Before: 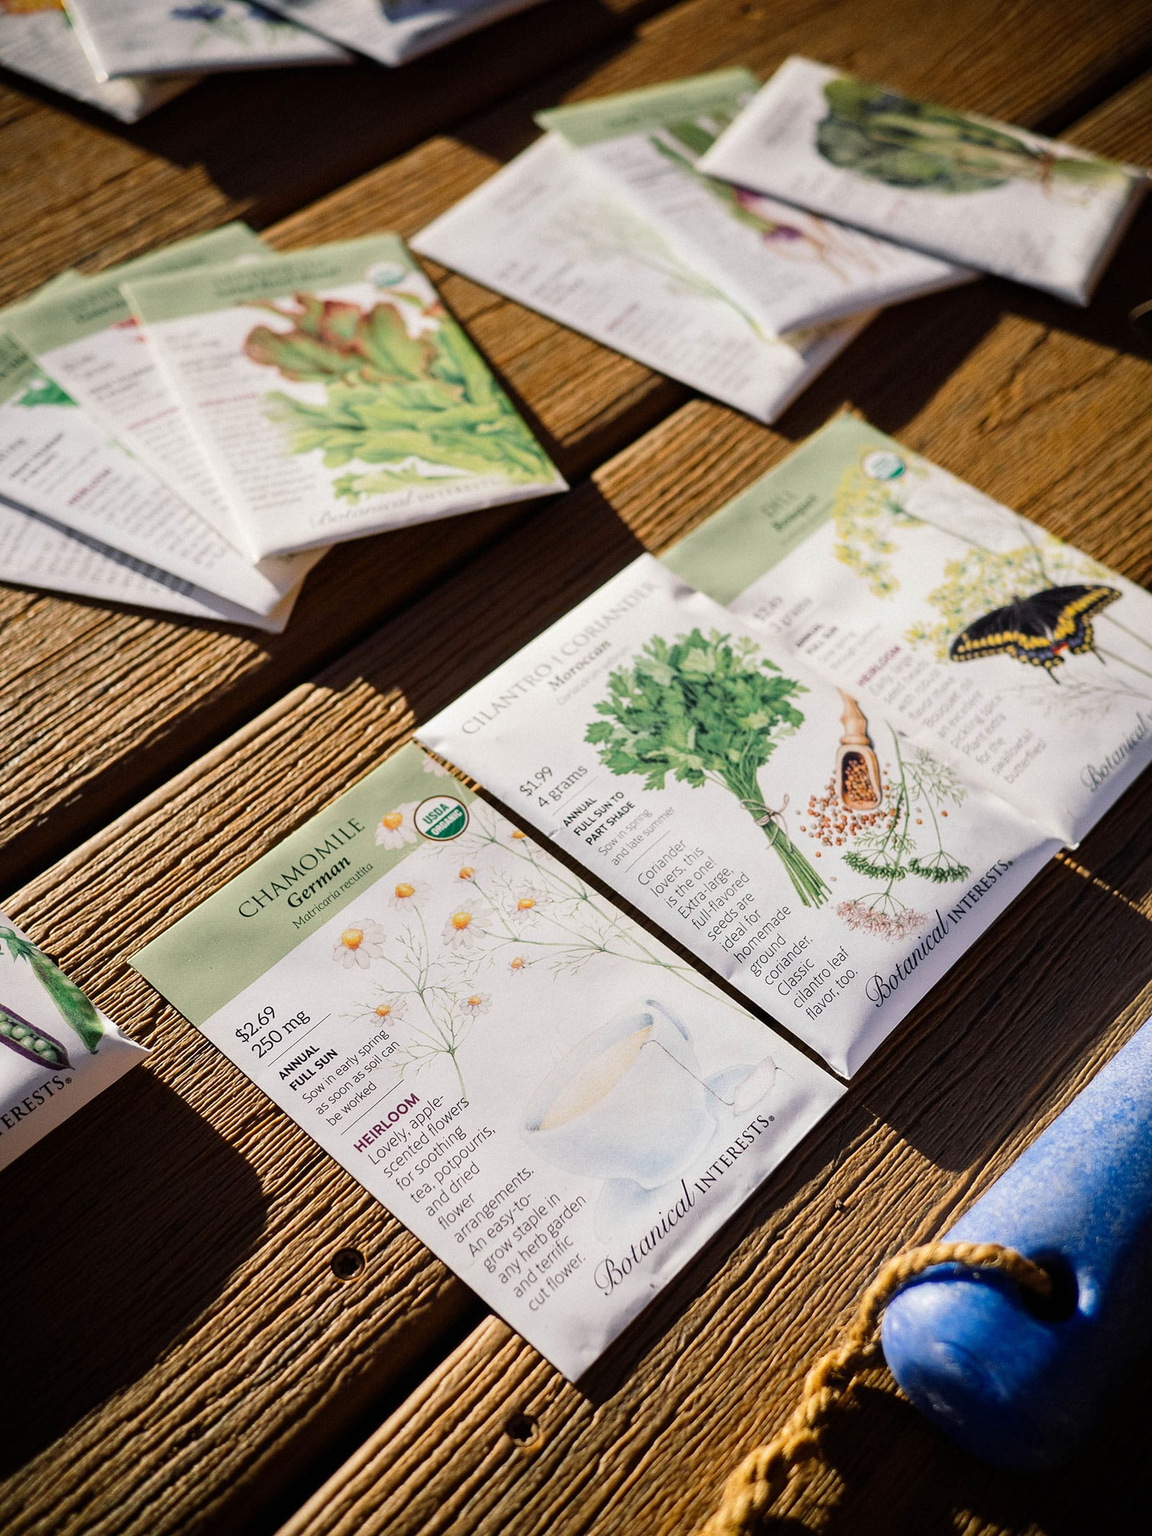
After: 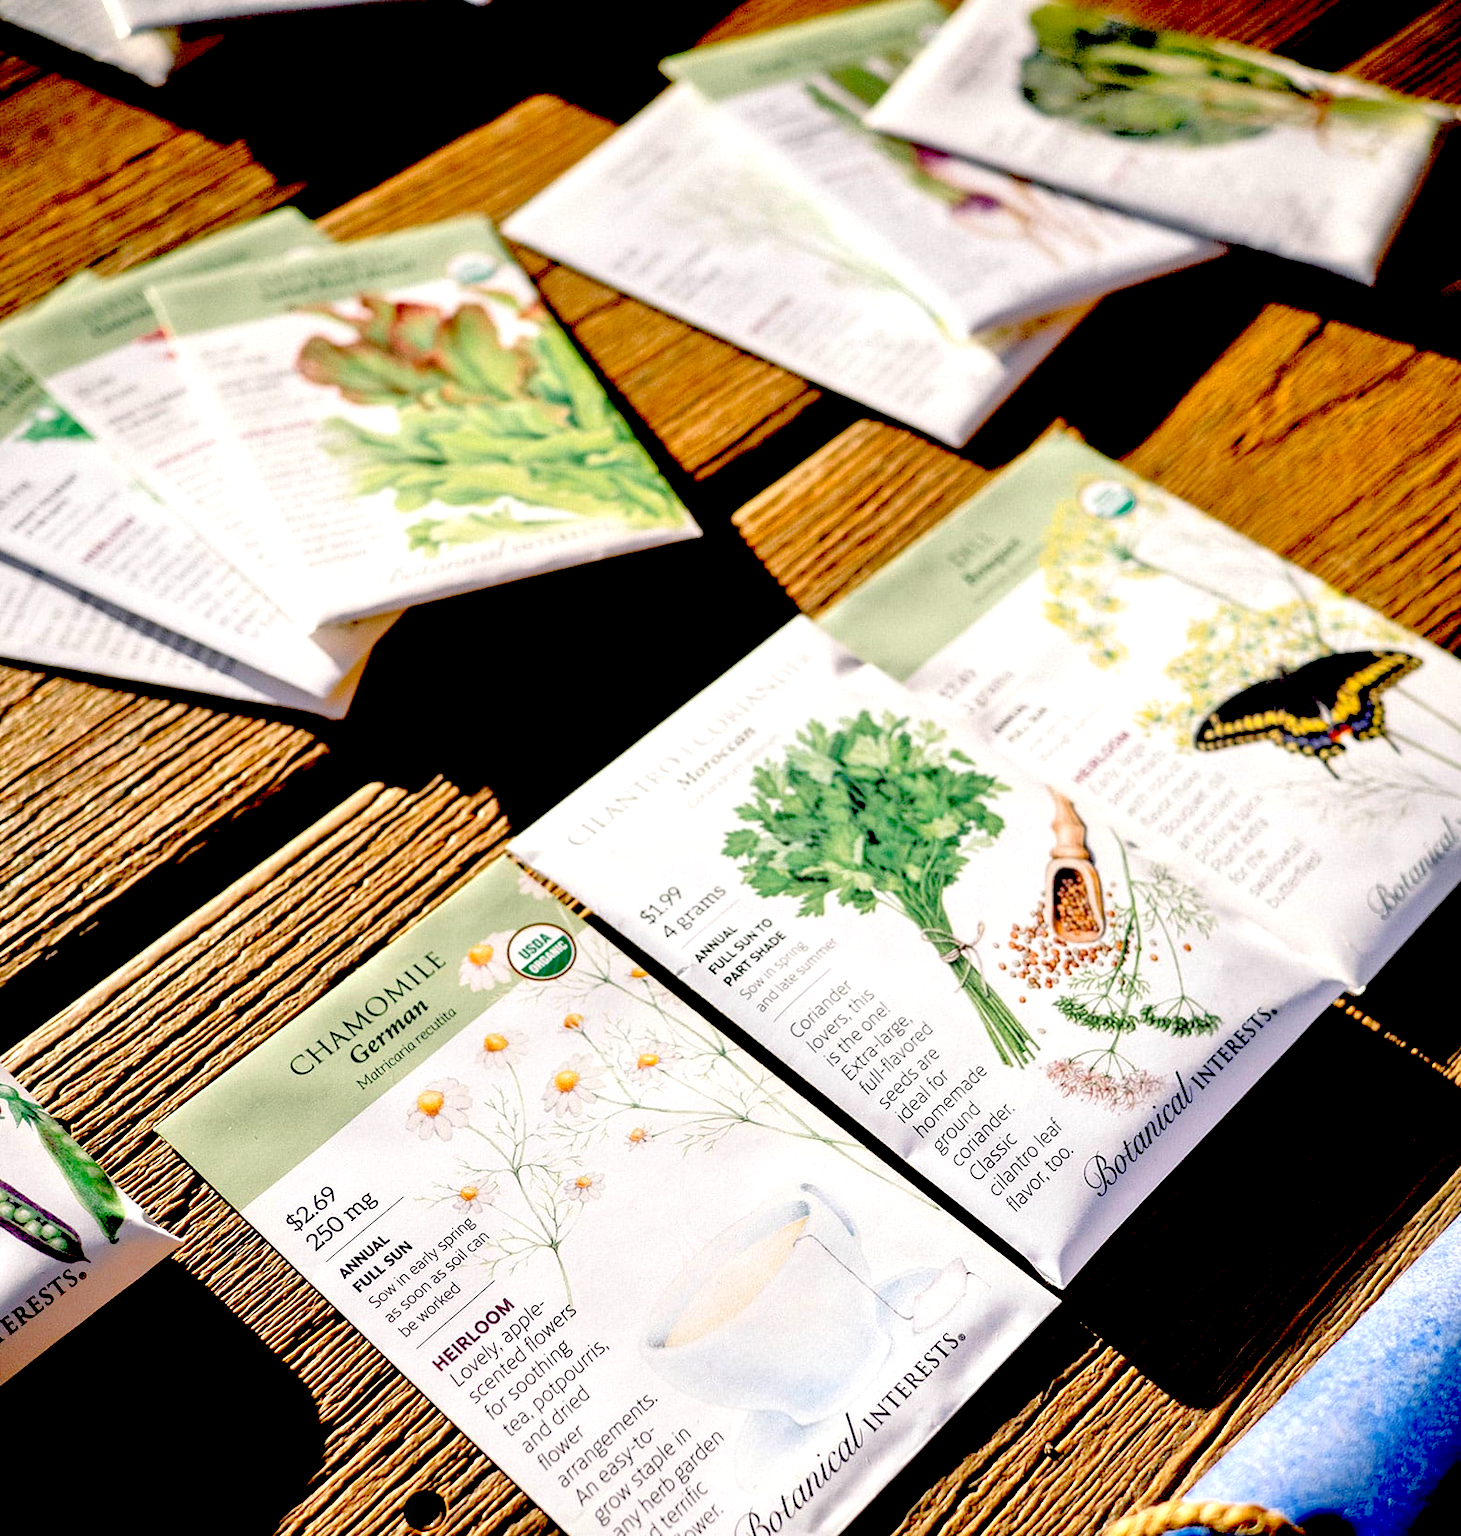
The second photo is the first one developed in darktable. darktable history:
exposure: black level correction 0.04, exposure 0.5 EV, compensate highlight preservation false
crop: top 5.667%, bottom 17.637%
rotate and perspective: lens shift (horizontal) -0.055, automatic cropping off
tone equalizer: -7 EV 0.15 EV, -6 EV 0.6 EV, -5 EV 1.15 EV, -4 EV 1.33 EV, -3 EV 1.15 EV, -2 EV 0.6 EV, -1 EV 0.15 EV, mask exposure compensation -0.5 EV
